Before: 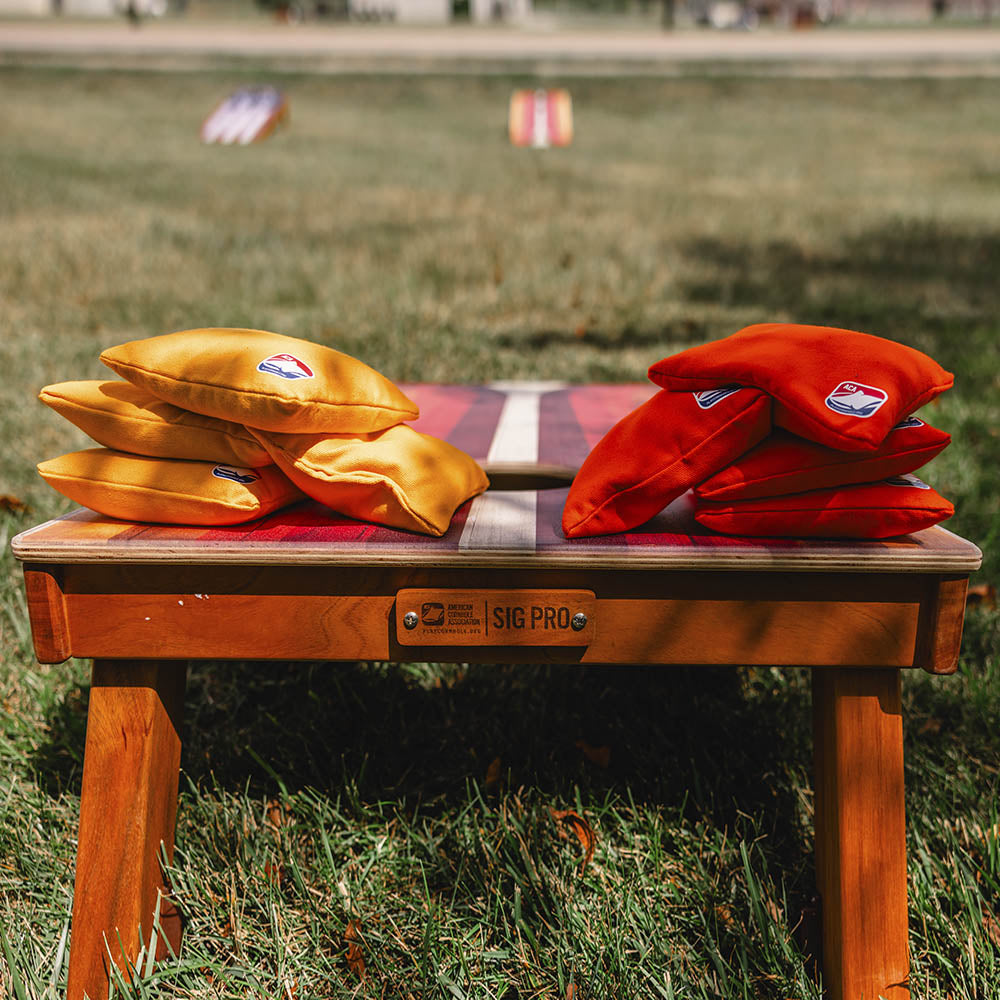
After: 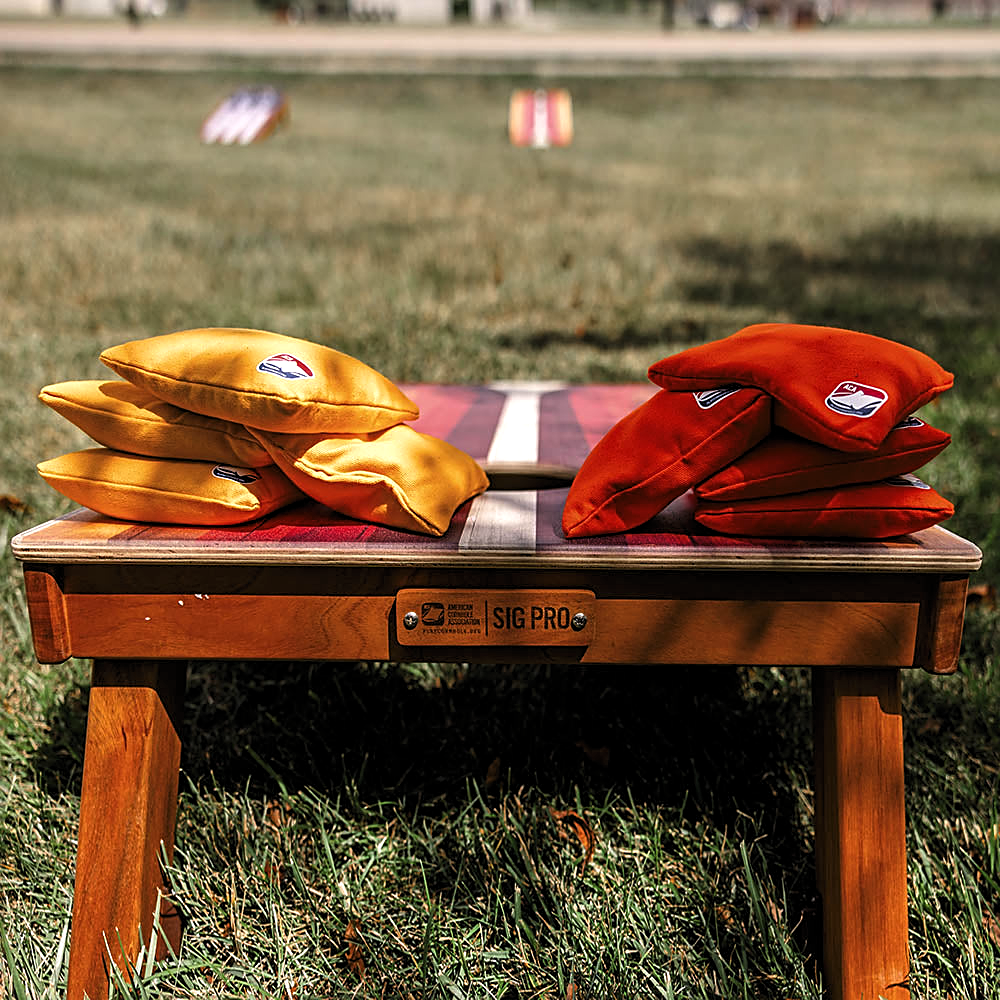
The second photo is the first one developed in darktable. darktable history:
sharpen: on, module defaults
levels: levels [0.052, 0.496, 0.908]
